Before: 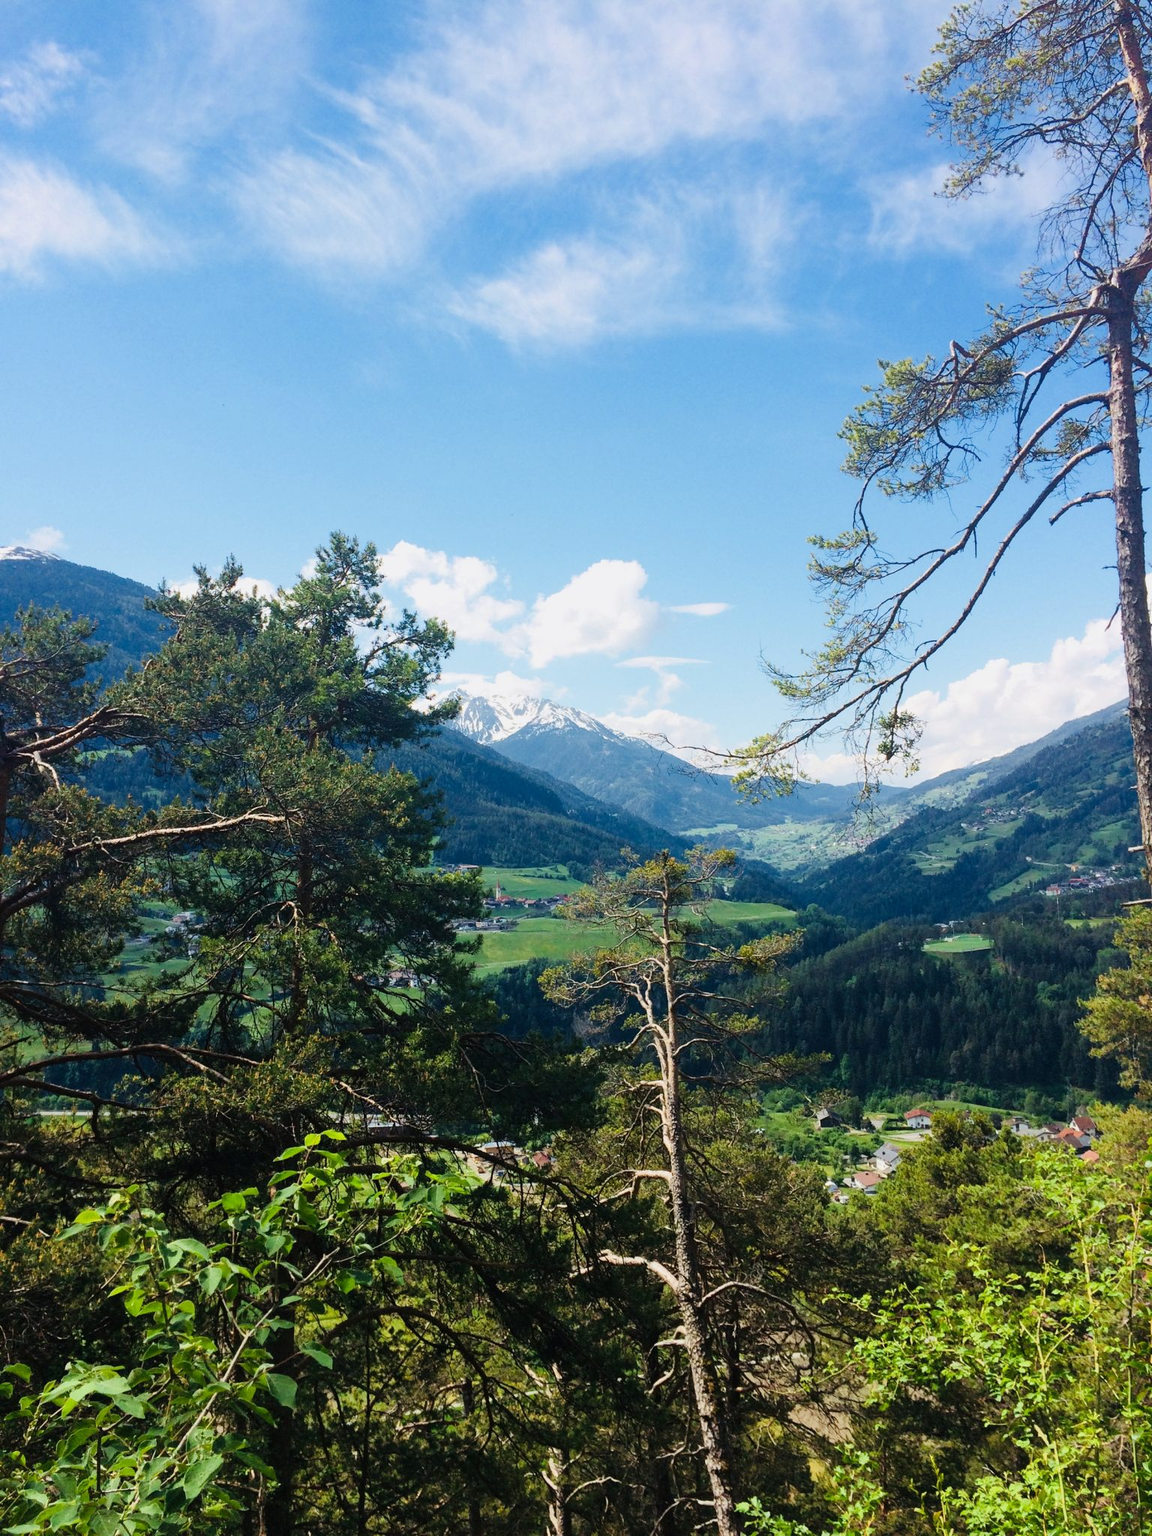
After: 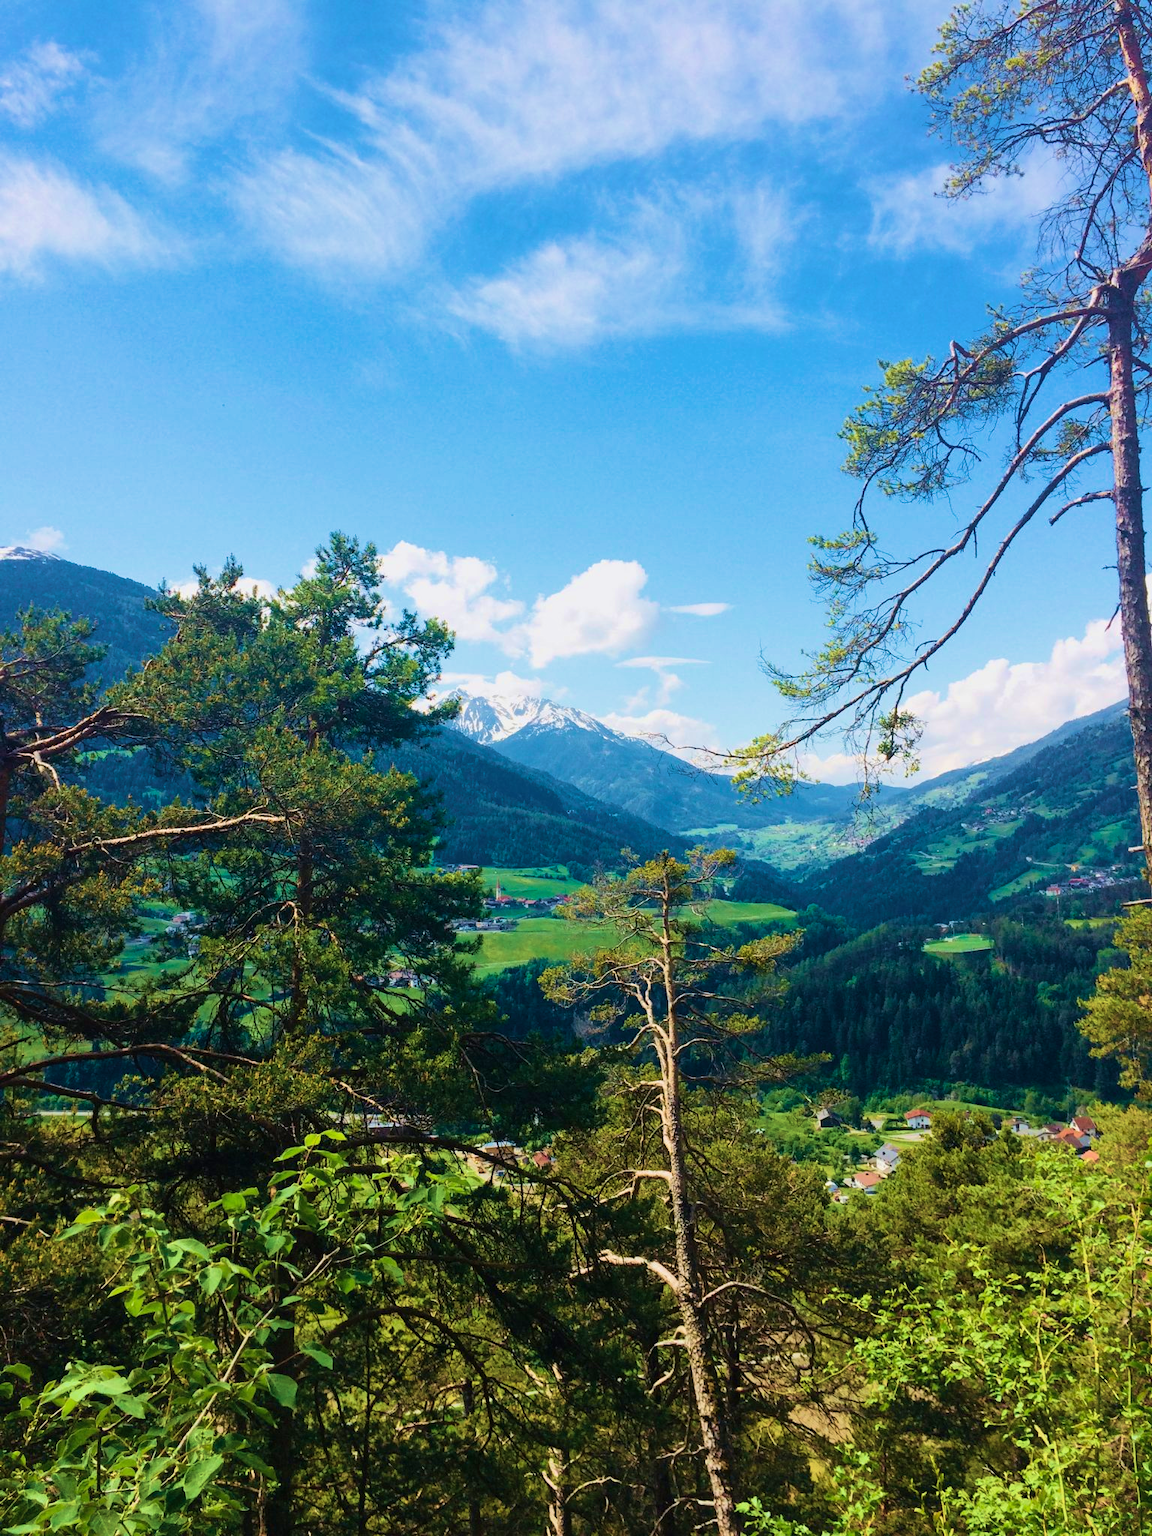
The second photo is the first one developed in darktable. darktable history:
shadows and highlights: shadows 25.72, highlights -25.76
velvia: strength 74.71%
